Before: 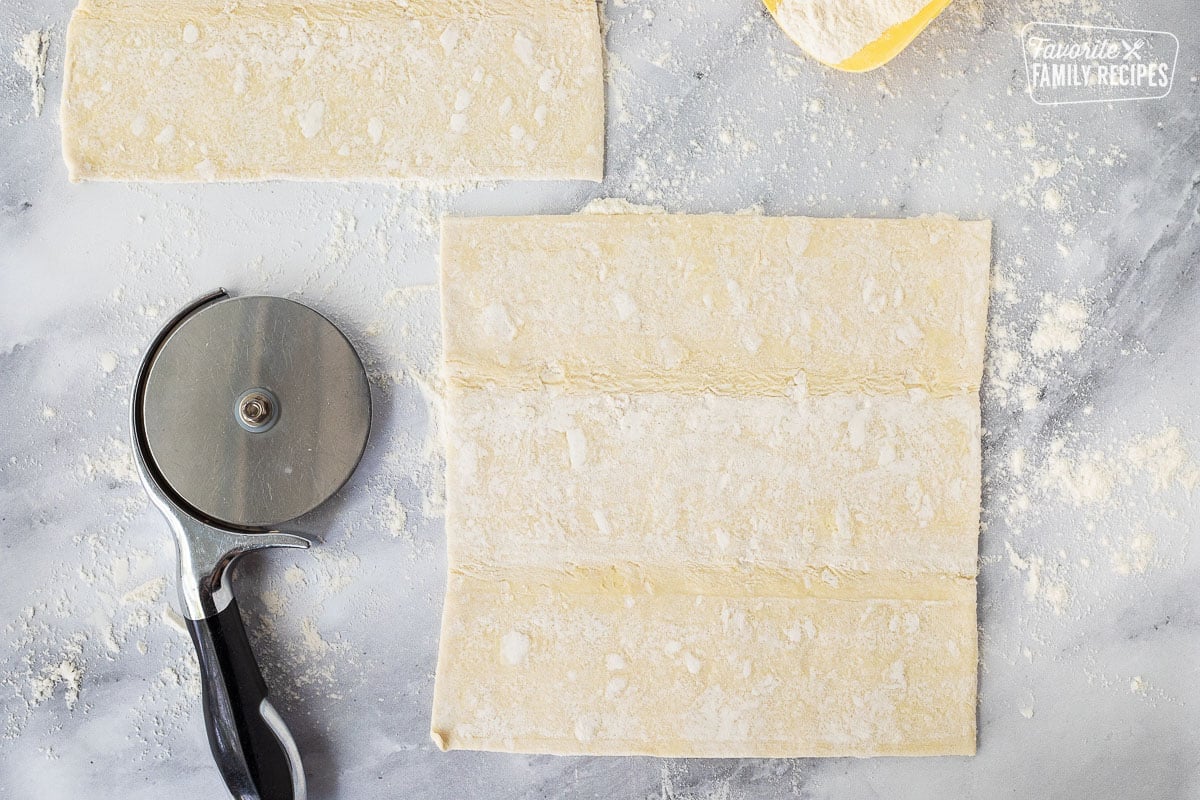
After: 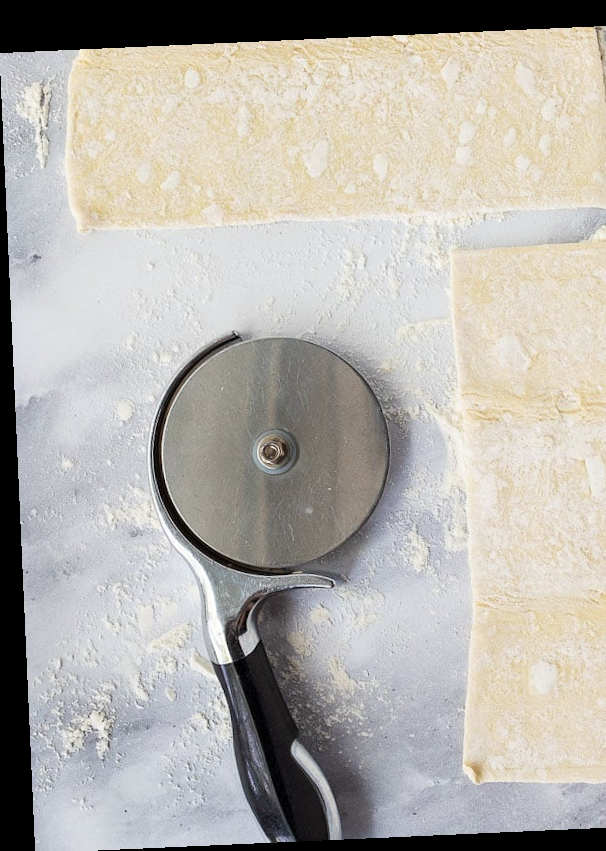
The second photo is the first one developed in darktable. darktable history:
crop and rotate: left 0%, top 0%, right 50.845%
rotate and perspective: rotation -2.56°, automatic cropping off
